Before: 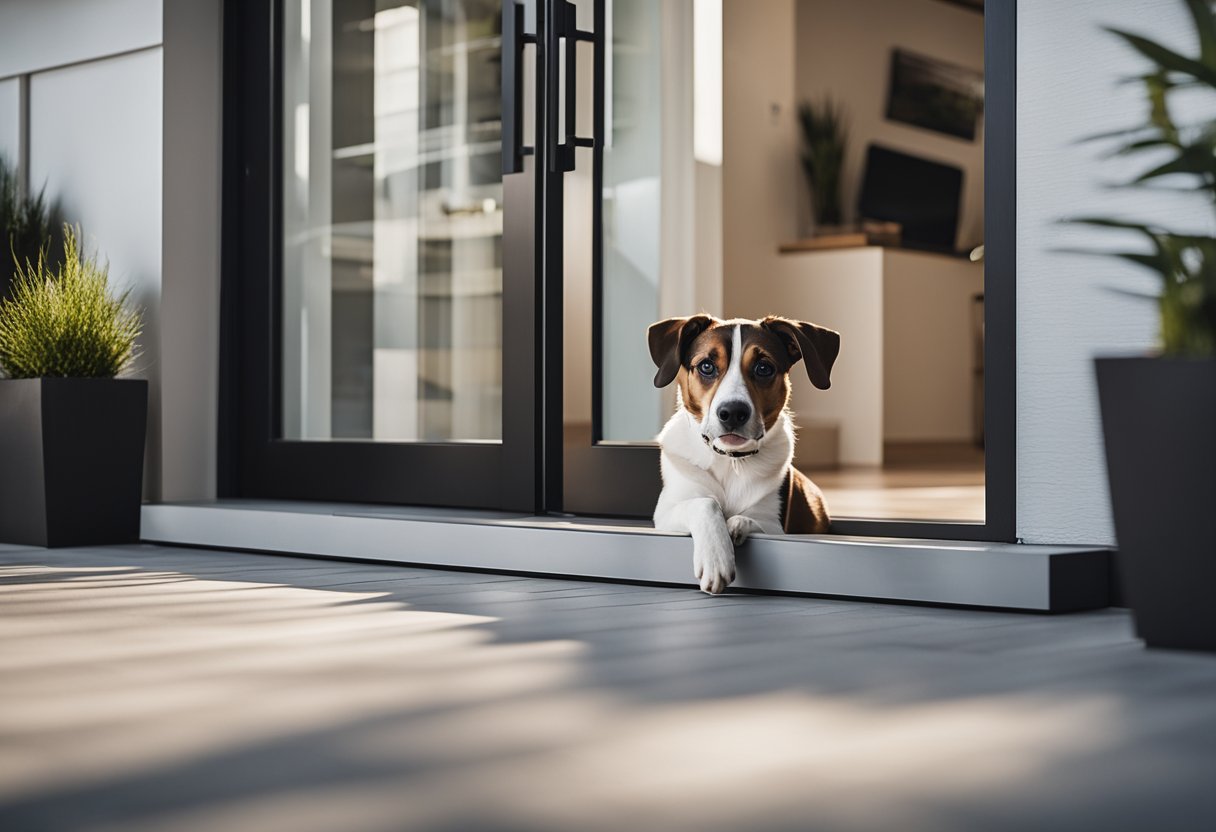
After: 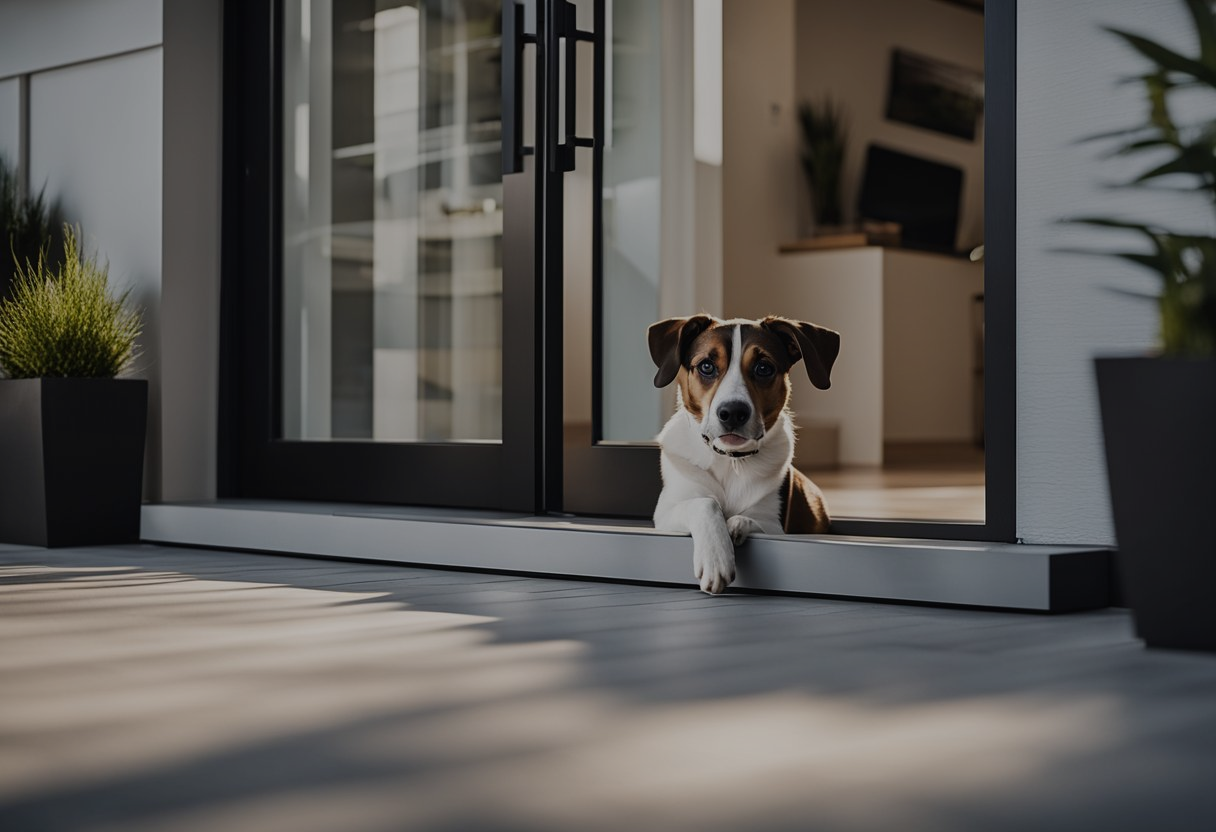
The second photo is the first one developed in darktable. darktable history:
graduated density: rotation 5.63°, offset 76.9
exposure: exposure -0.582 EV, compensate highlight preservation false
